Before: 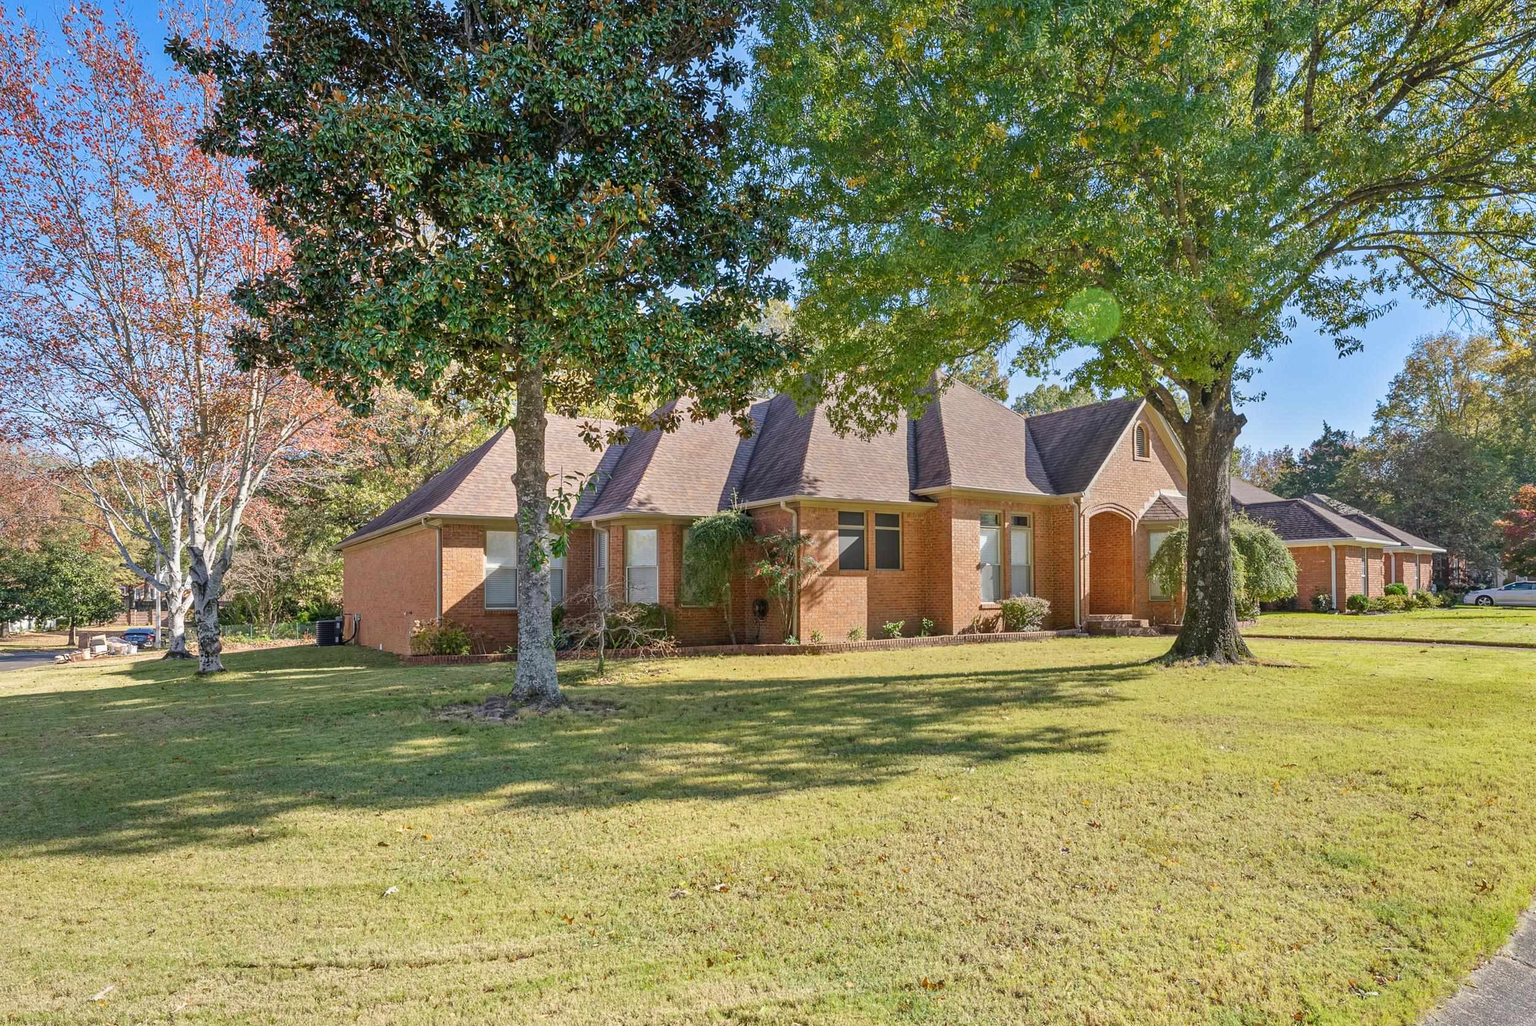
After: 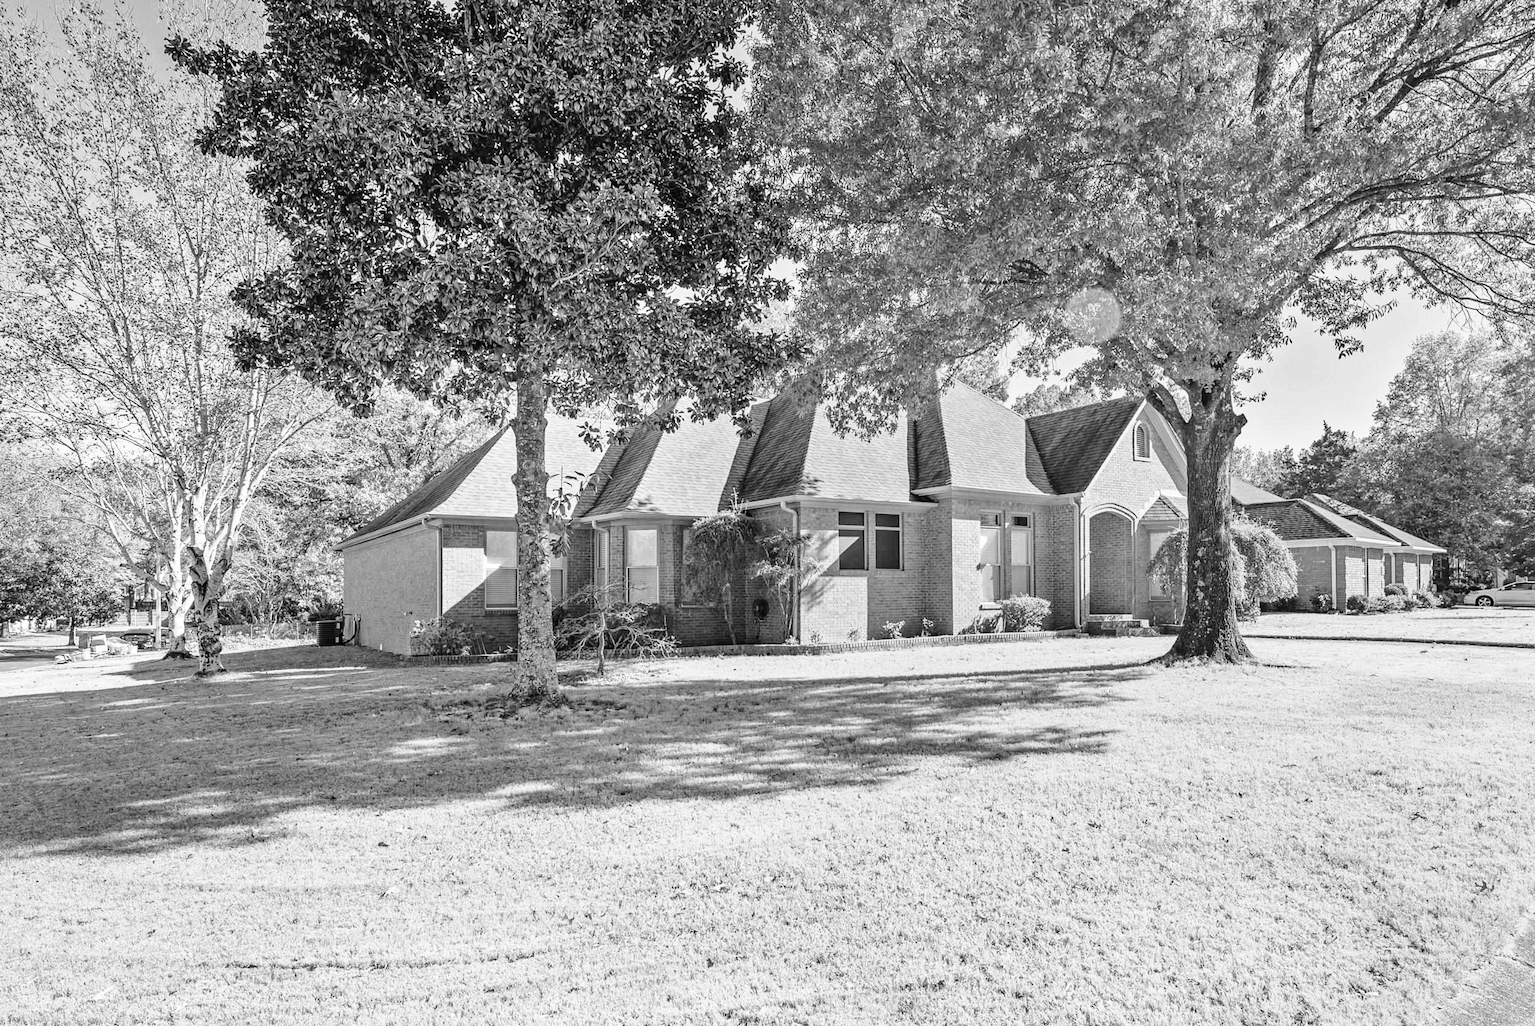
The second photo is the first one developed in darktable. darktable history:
haze removal: strength 0.29, distance 0.25, compatibility mode true, adaptive false
base curve: curves: ch0 [(0, 0) (0.028, 0.03) (0.121, 0.232) (0.46, 0.748) (0.859, 0.968) (1, 1)]
contrast brightness saturation: saturation -1
